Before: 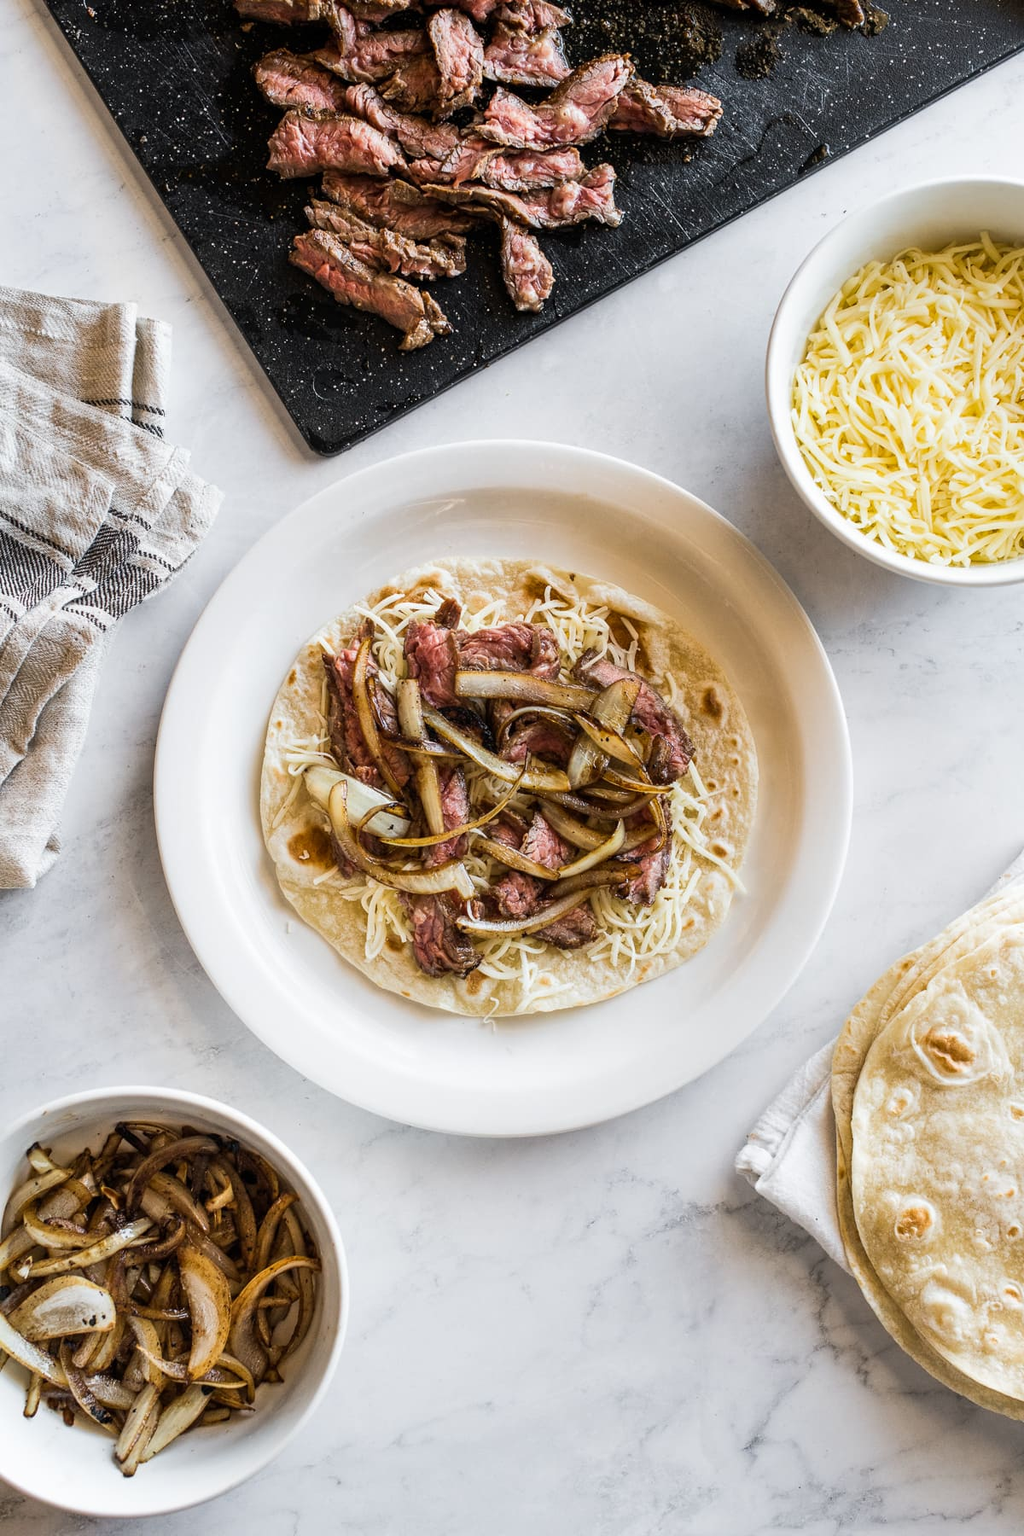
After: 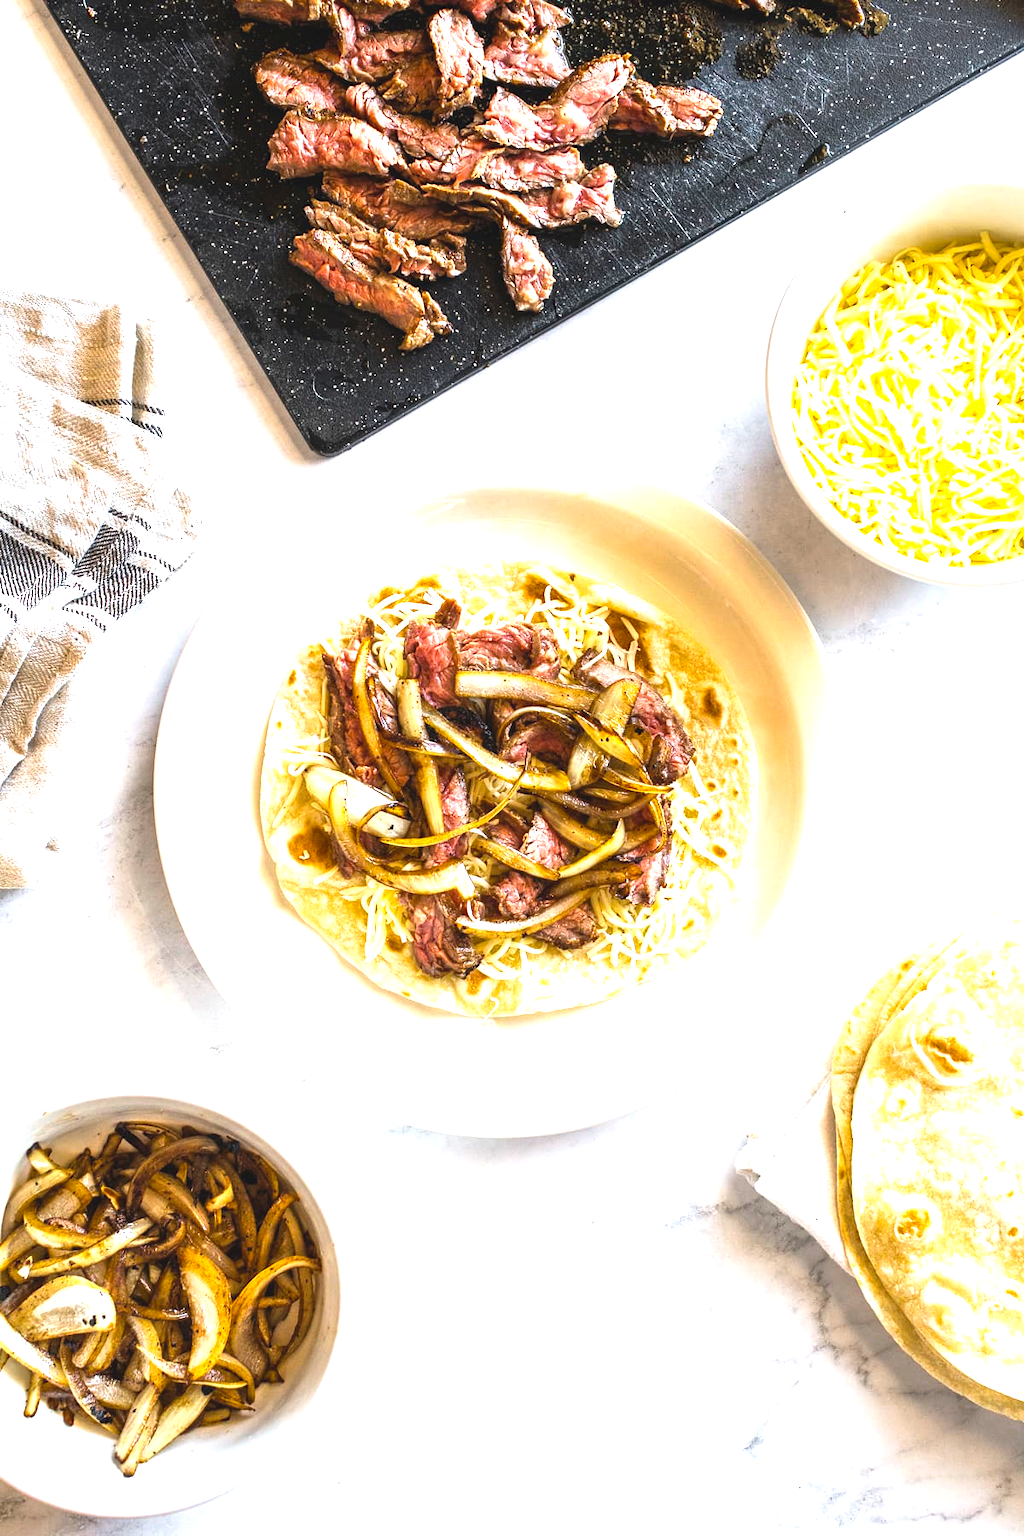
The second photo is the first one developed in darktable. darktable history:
color balance rgb: power › hue 211.14°, global offset › luminance 0.764%, linear chroma grading › global chroma 18.74%, perceptual saturation grading › global saturation 0.044%, global vibrance 25.556%
exposure: black level correction 0, exposure 1.2 EV, compensate highlight preservation false
